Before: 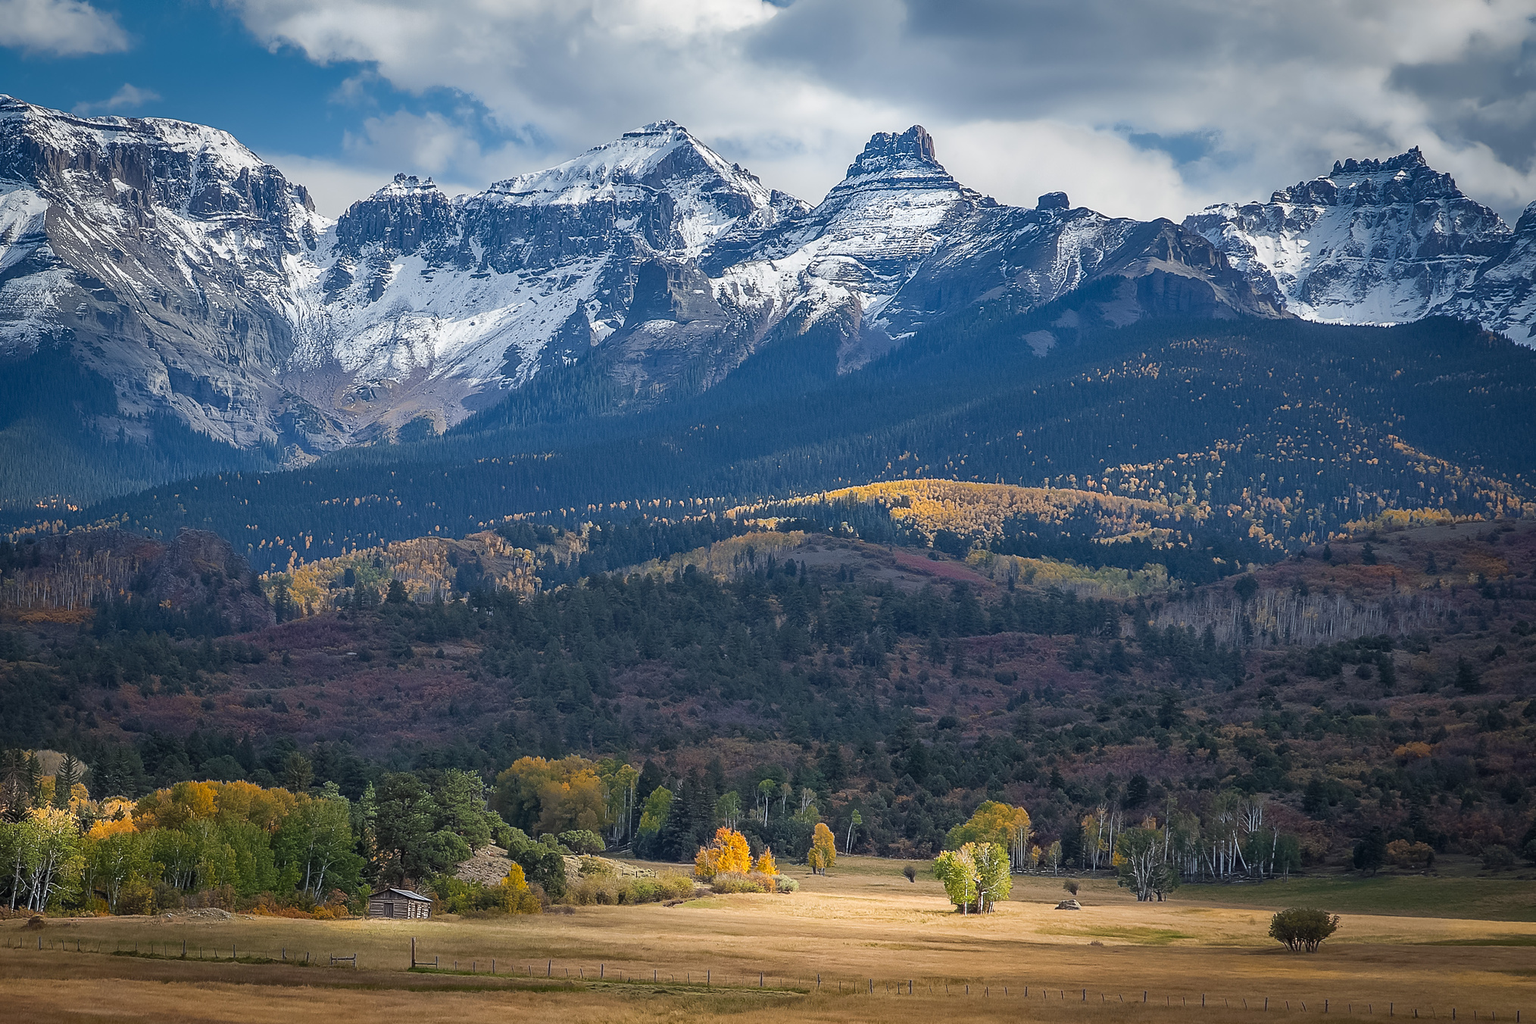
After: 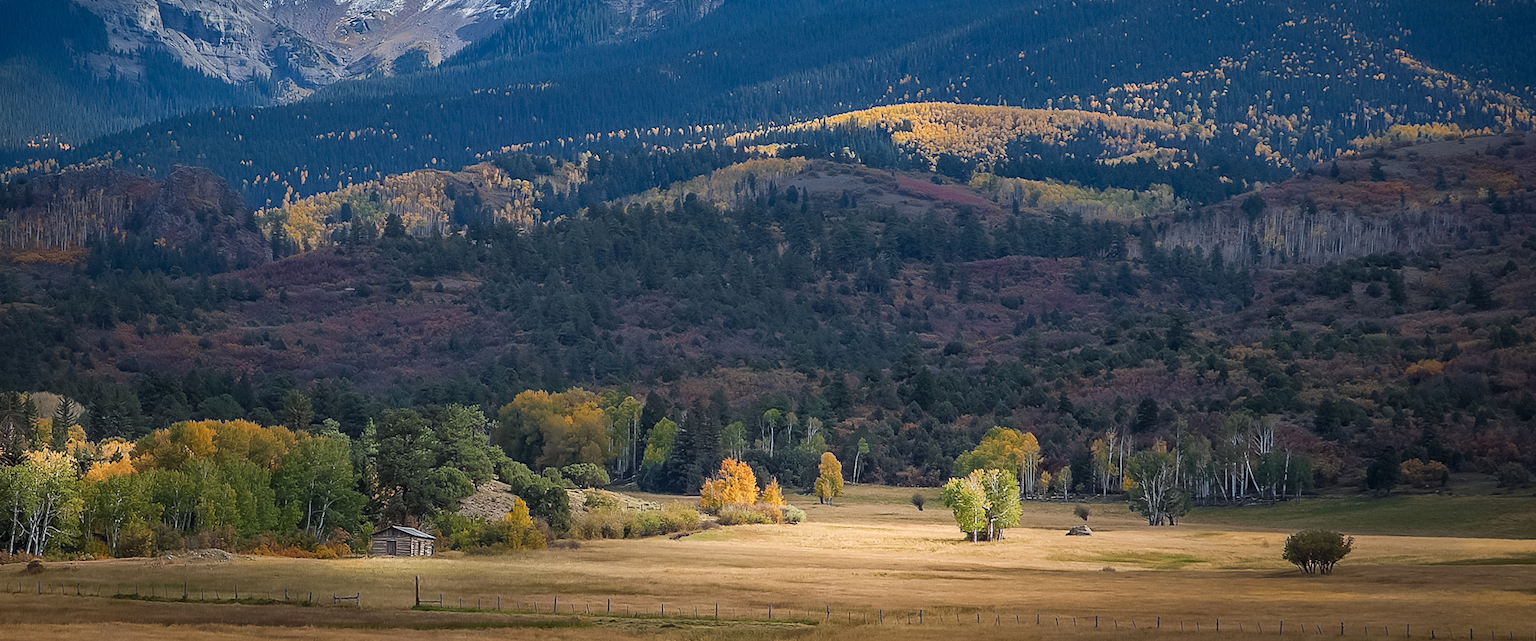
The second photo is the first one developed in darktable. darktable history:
velvia: strength 32%, mid-tones bias 0.2
rotate and perspective: rotation -1°, crop left 0.011, crop right 0.989, crop top 0.025, crop bottom 0.975
color balance: input saturation 100.43%, contrast fulcrum 14.22%, output saturation 70.41%
crop and rotate: top 36.435%
